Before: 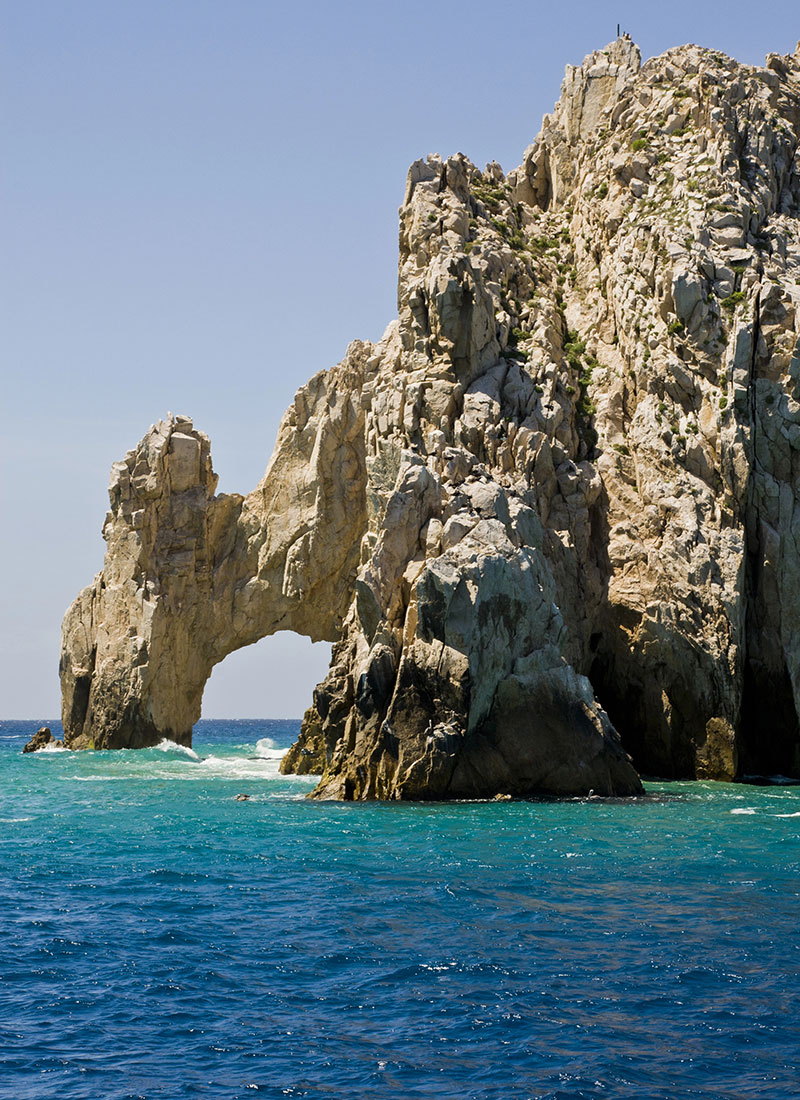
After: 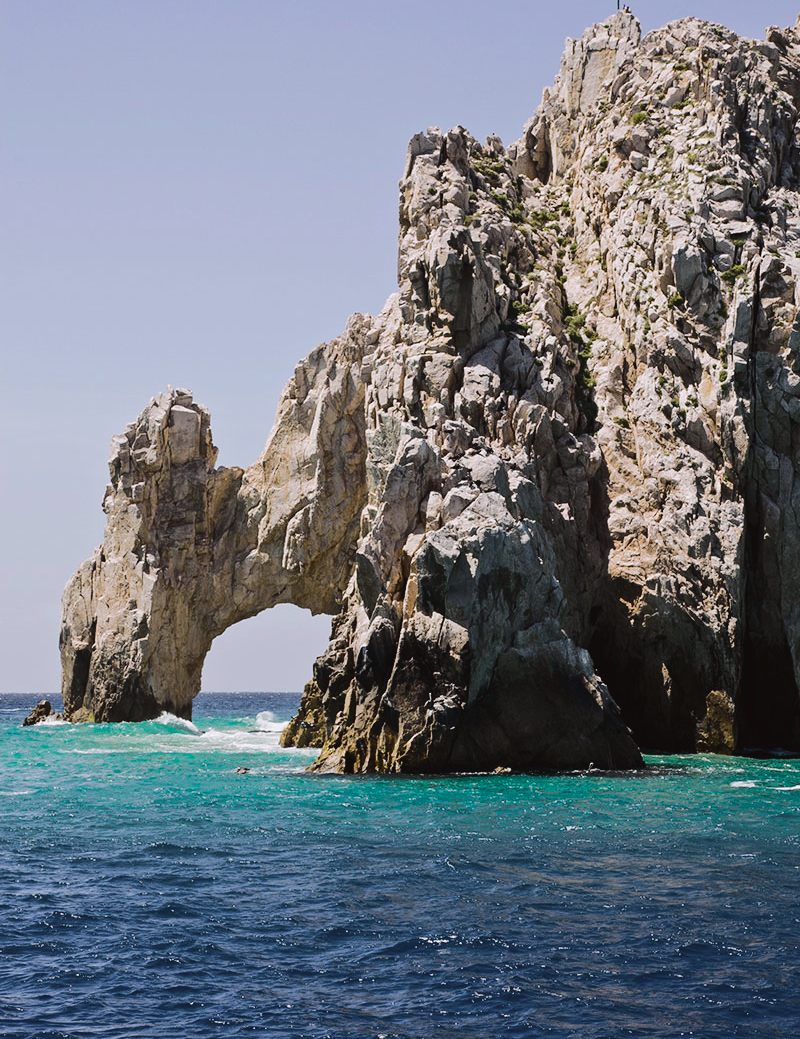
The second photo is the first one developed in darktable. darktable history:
color calibration: illuminant as shot in camera, x 0.358, y 0.373, temperature 4628.91 K
tone curve: curves: ch0 [(0, 0.032) (0.094, 0.08) (0.265, 0.208) (0.41, 0.417) (0.485, 0.524) (0.638, 0.673) (0.845, 0.828) (0.994, 0.964)]; ch1 [(0, 0) (0.161, 0.092) (0.37, 0.302) (0.437, 0.456) (0.469, 0.482) (0.498, 0.504) (0.576, 0.583) (0.644, 0.638) (0.725, 0.765) (1, 1)]; ch2 [(0, 0) (0.352, 0.403) (0.45, 0.469) (0.502, 0.504) (0.54, 0.521) (0.589, 0.576) (1, 1)], color space Lab, independent channels, preserve colors none
crop and rotate: top 2.479%, bottom 3.018%
